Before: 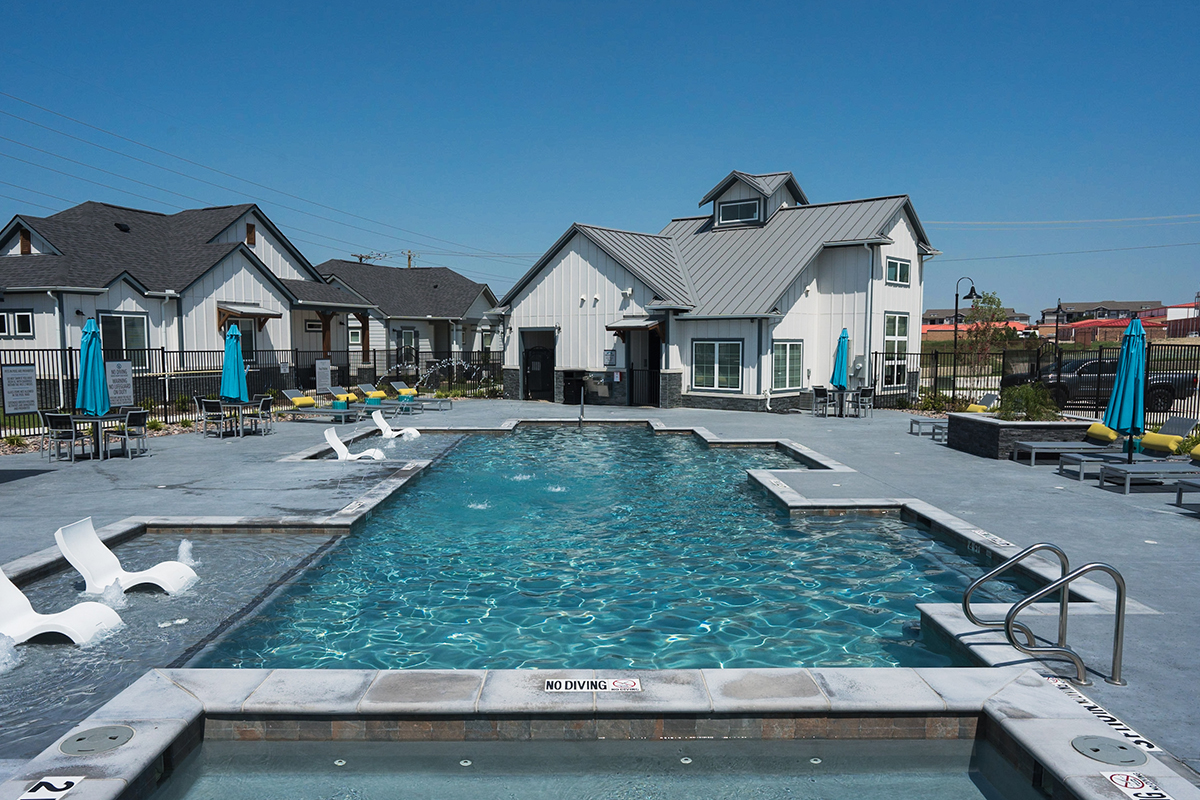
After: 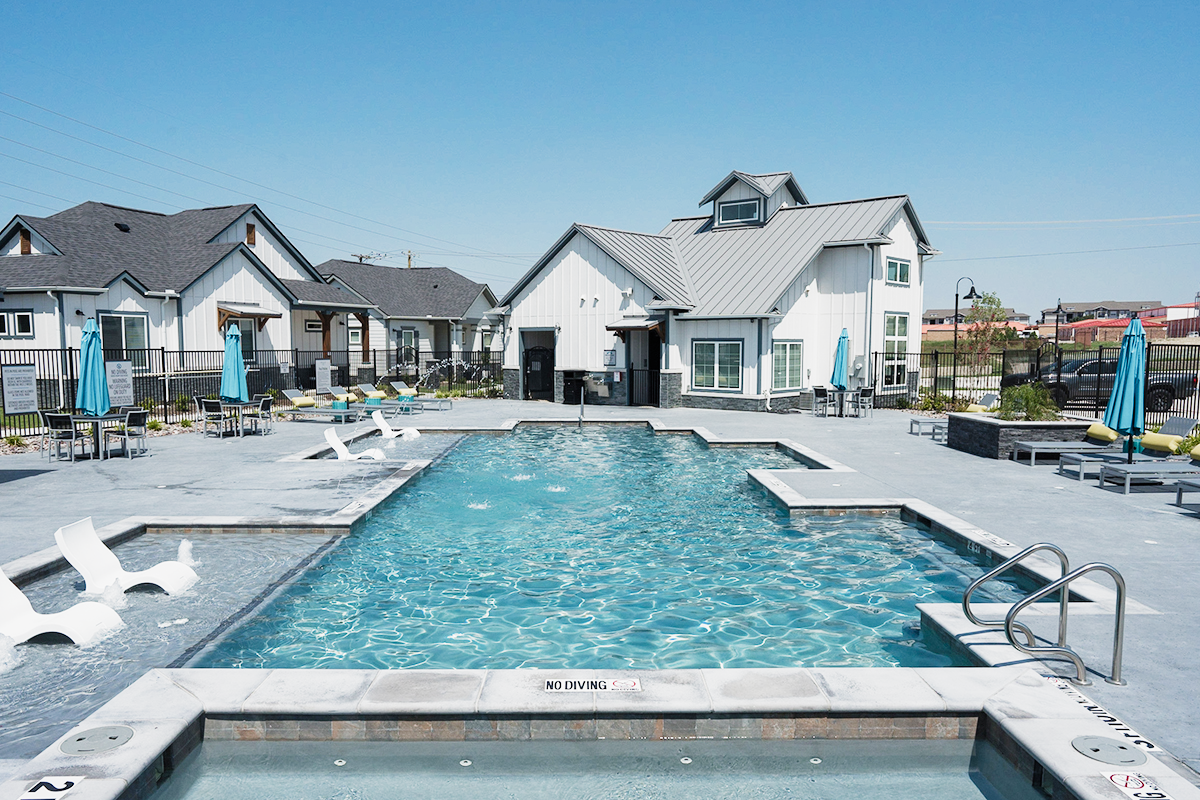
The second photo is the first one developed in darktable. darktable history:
filmic rgb: black relative exposure -7.65 EV, white relative exposure 4.56 EV, hardness 3.61, preserve chrominance no, color science v5 (2021)
exposure: black level correction 0, exposure 1.411 EV, compensate highlight preservation false
